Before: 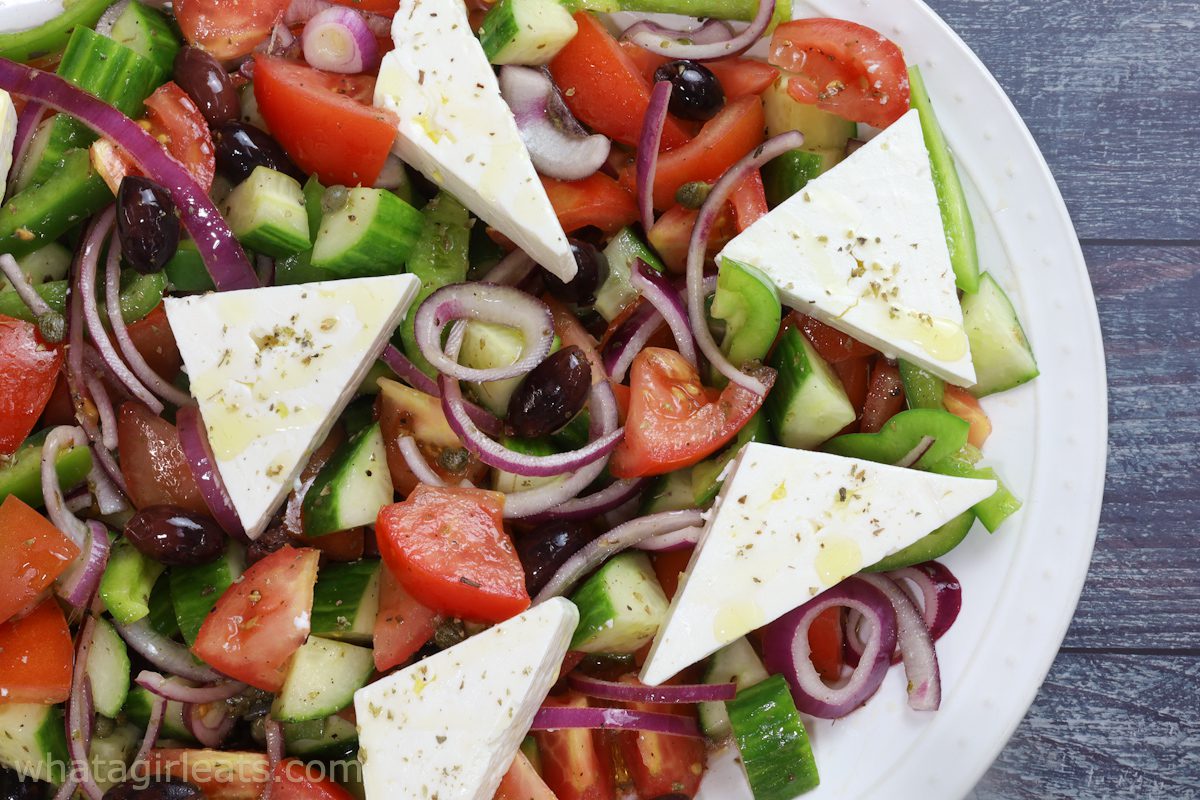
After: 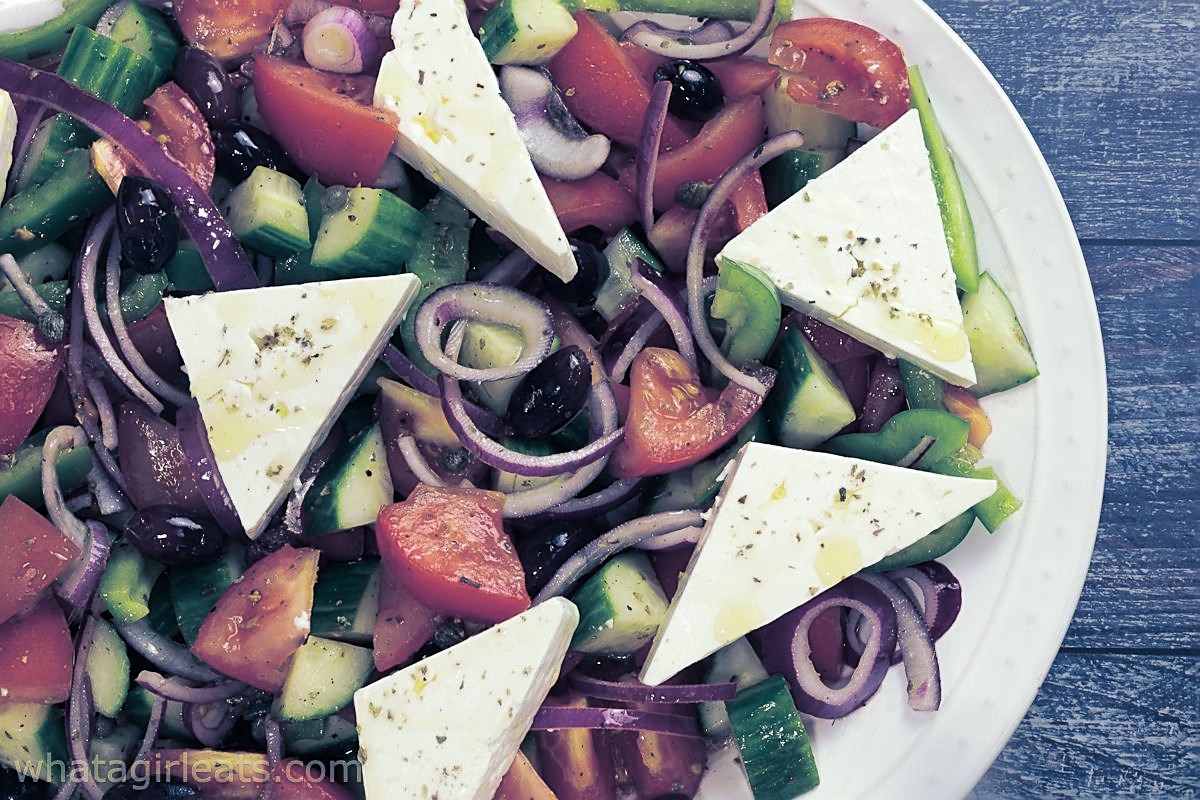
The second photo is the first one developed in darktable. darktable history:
split-toning: shadows › hue 226.8°, shadows › saturation 0.84
sharpen: on, module defaults
